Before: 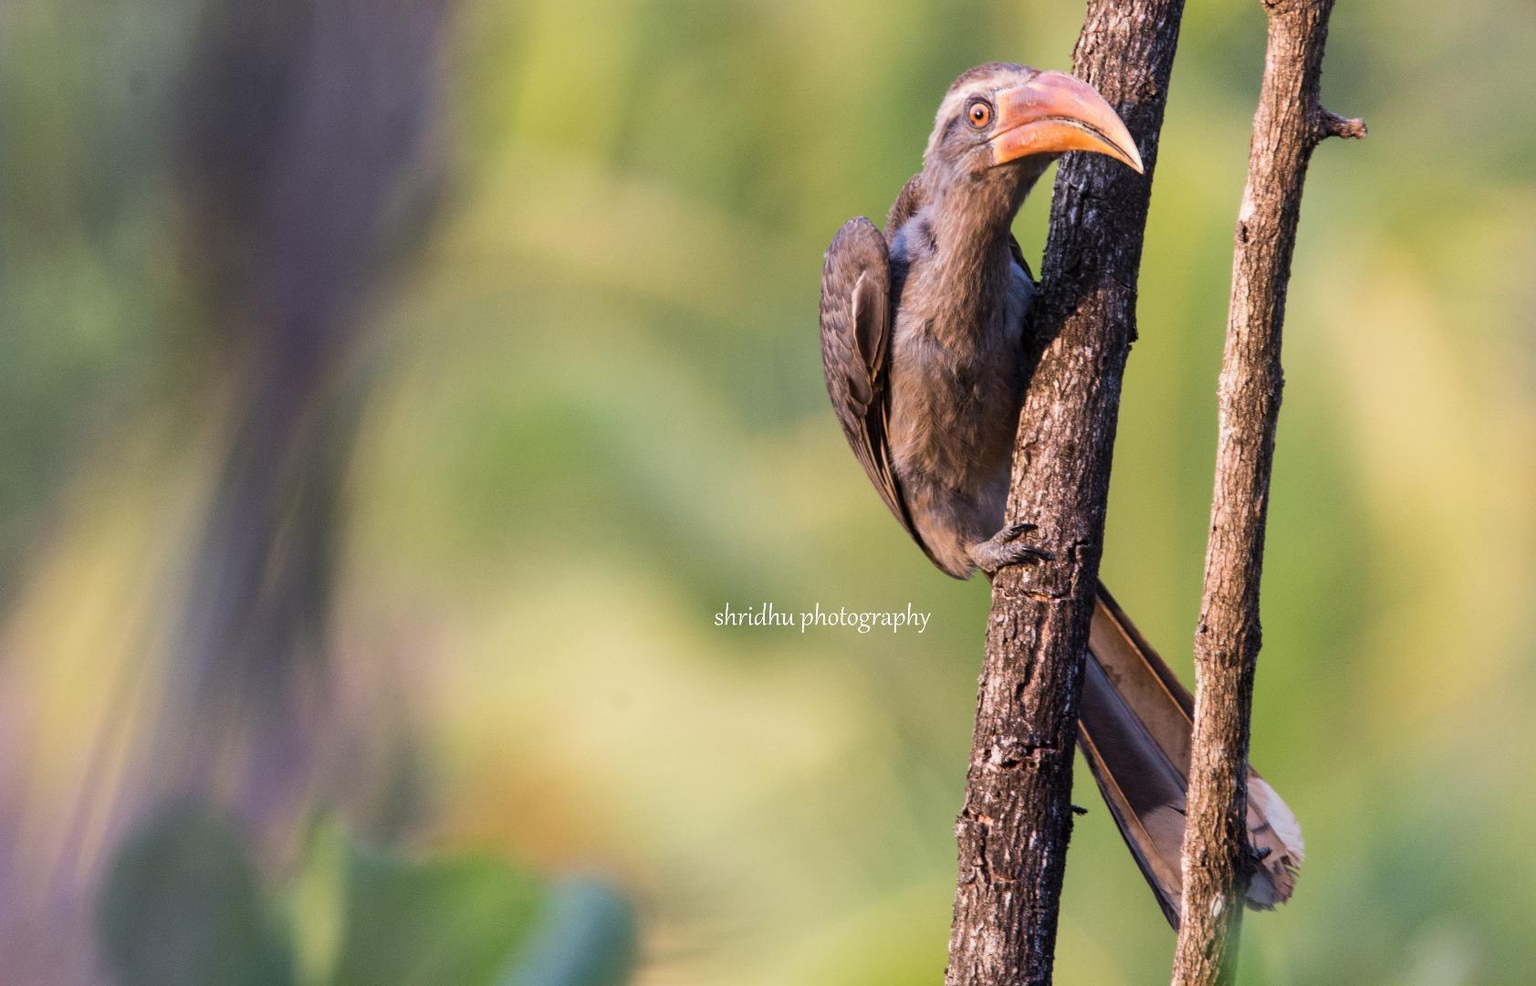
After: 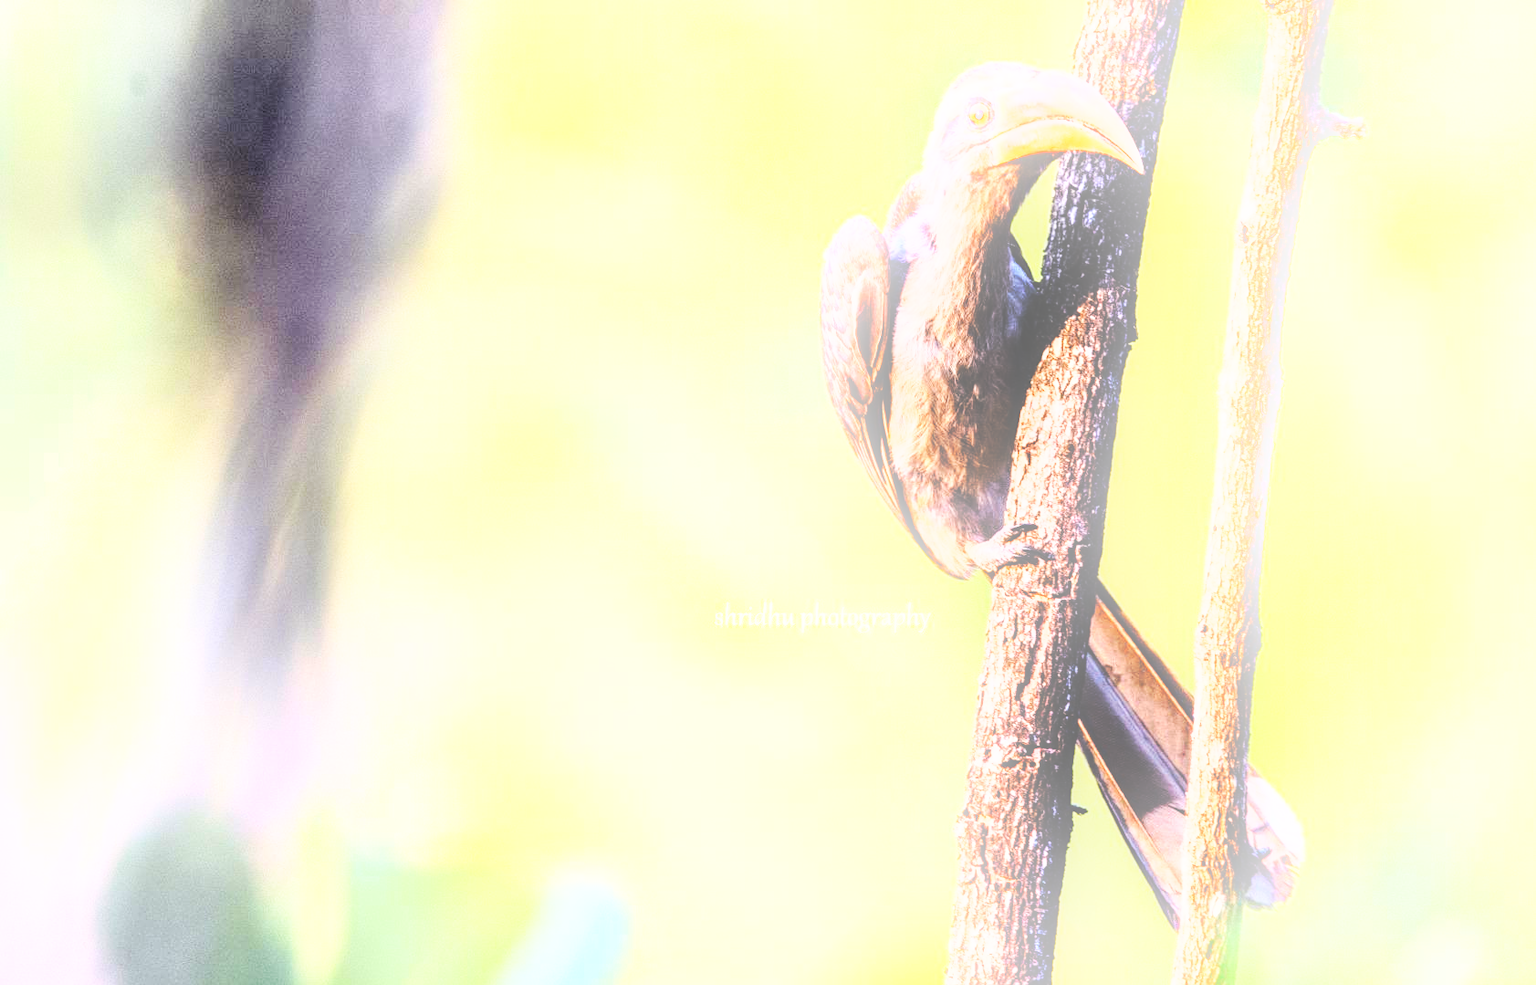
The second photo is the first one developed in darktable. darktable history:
local contrast: detail 140%
bloom: on, module defaults
rgb curve: curves: ch0 [(0, 0) (0.21, 0.15) (0.24, 0.21) (0.5, 0.75) (0.75, 0.96) (0.89, 0.99) (1, 1)]; ch1 [(0, 0.02) (0.21, 0.13) (0.25, 0.2) (0.5, 0.67) (0.75, 0.9) (0.89, 0.97) (1, 1)]; ch2 [(0, 0.02) (0.21, 0.13) (0.25, 0.2) (0.5, 0.67) (0.75, 0.9) (0.89, 0.97) (1, 1)], compensate middle gray true
base curve: curves: ch0 [(0, 0) (0.028, 0.03) (0.121, 0.232) (0.46, 0.748) (0.859, 0.968) (1, 1)], preserve colors none
